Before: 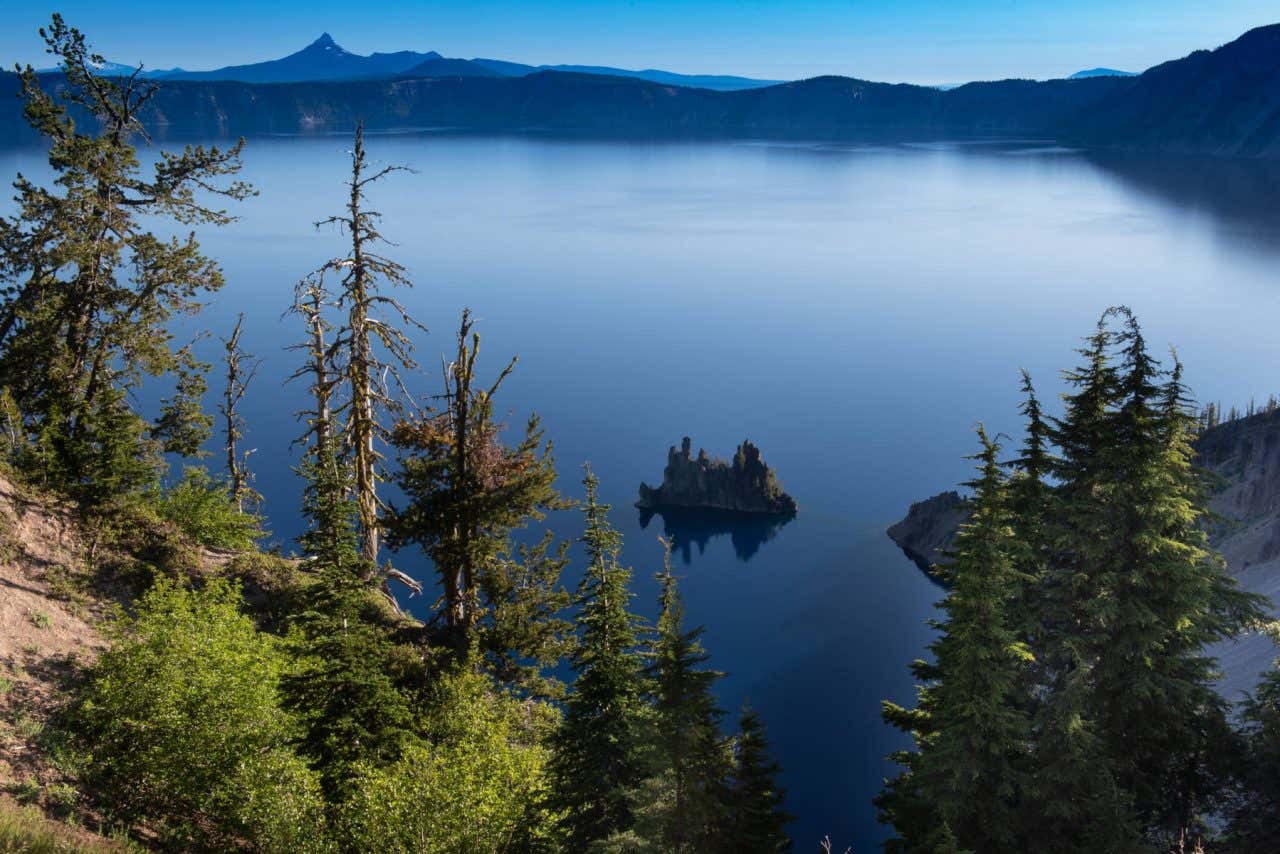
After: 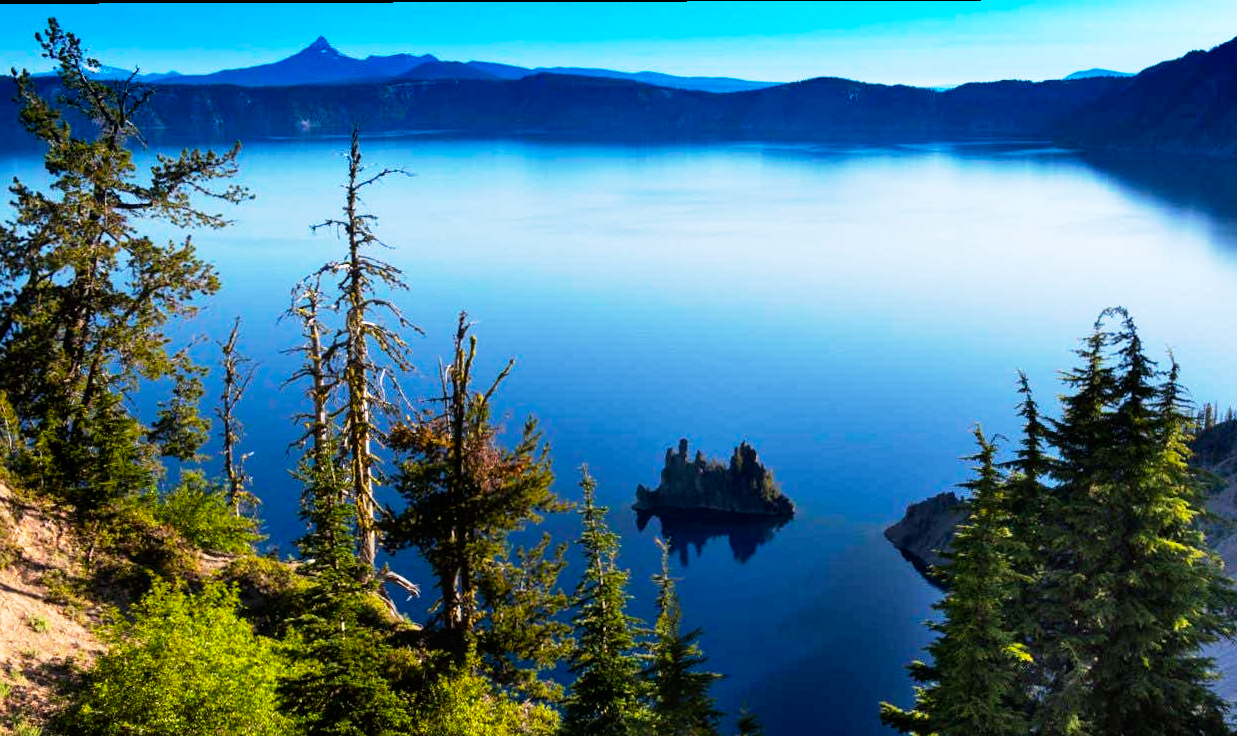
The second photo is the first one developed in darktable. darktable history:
color balance rgb: power › hue 72.46°, perceptual saturation grading › global saturation 25.203%, global vibrance 24.981%, contrast 10.505%
crop and rotate: angle 0.195°, left 0.352%, right 3.176%, bottom 14.236%
shadows and highlights: shadows 29.23, highlights -28.8, low approximation 0.01, soften with gaussian
exposure: exposure -0.051 EV, compensate highlight preservation false
base curve: curves: ch0 [(0, 0) (0.005, 0.002) (0.193, 0.295) (0.399, 0.664) (0.75, 0.928) (1, 1)], preserve colors none
